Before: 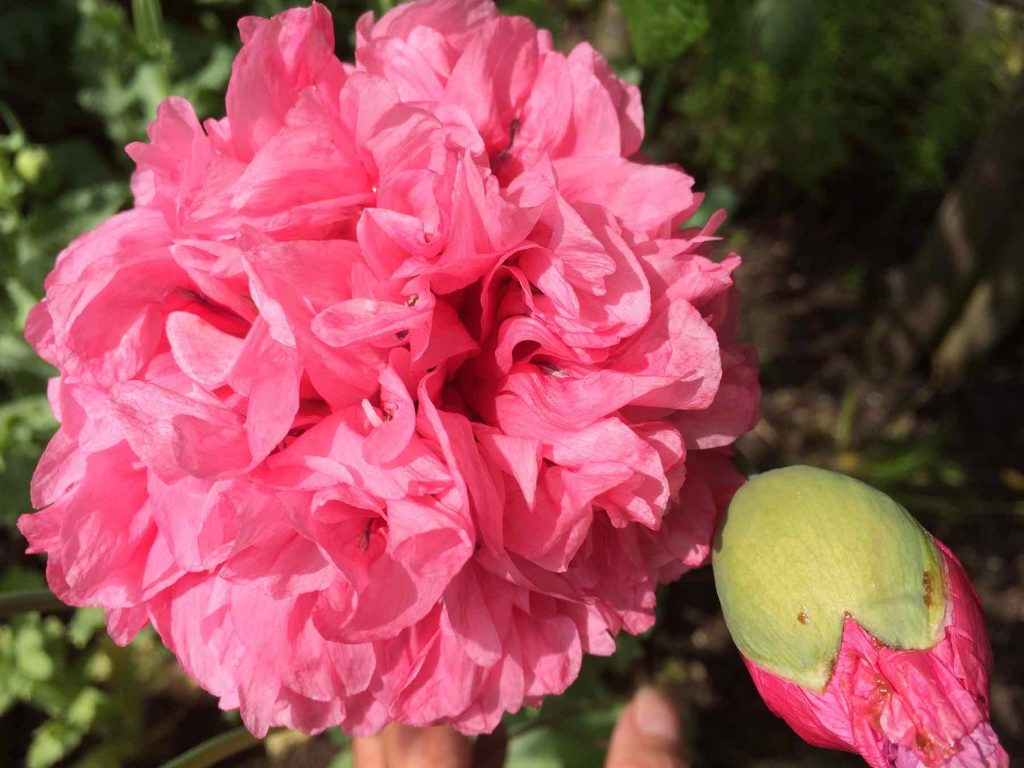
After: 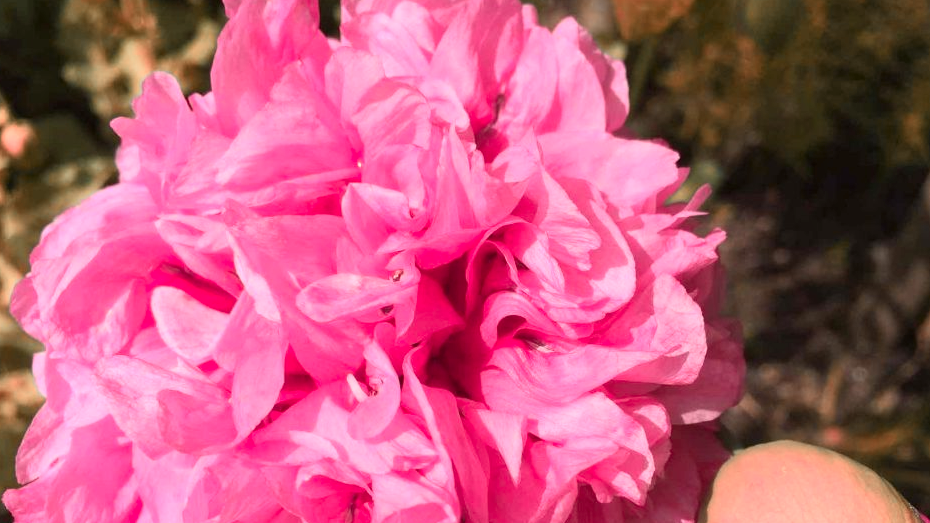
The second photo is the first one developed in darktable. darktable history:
base curve: curves: ch0 [(0, 0) (0.088, 0.125) (0.176, 0.251) (0.354, 0.501) (0.613, 0.749) (1, 0.877)]
color zones: curves: ch2 [(0, 0.488) (0.143, 0.417) (0.286, 0.212) (0.429, 0.179) (0.571, 0.154) (0.714, 0.415) (0.857, 0.495) (1, 0.488)]
shadows and highlights: shadows 29.7, highlights -30.29, low approximation 0.01, soften with gaussian
crop: left 1.552%, top 3.377%, right 7.588%, bottom 28.486%
